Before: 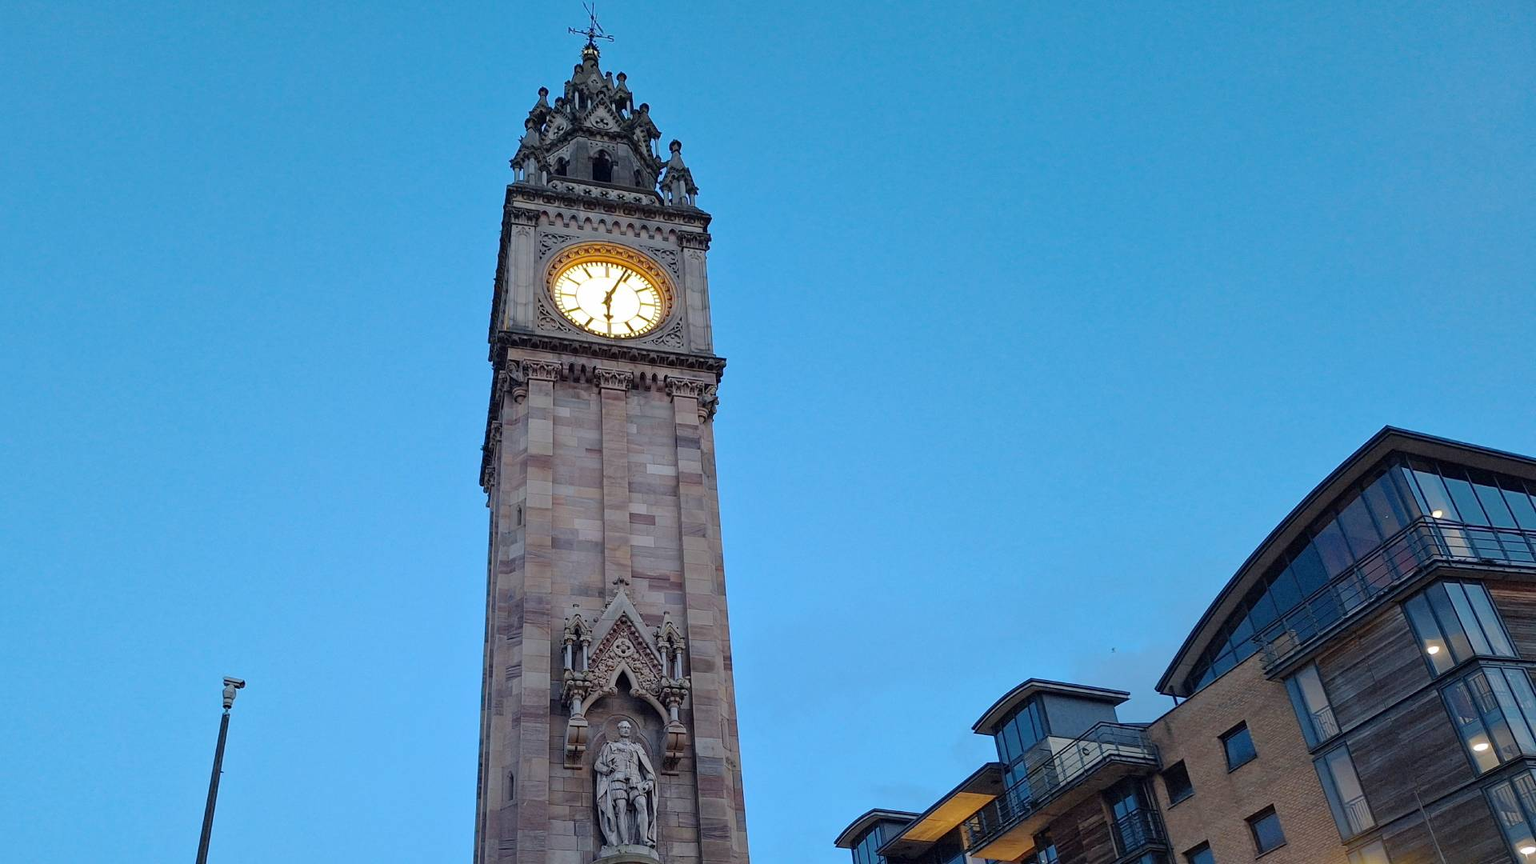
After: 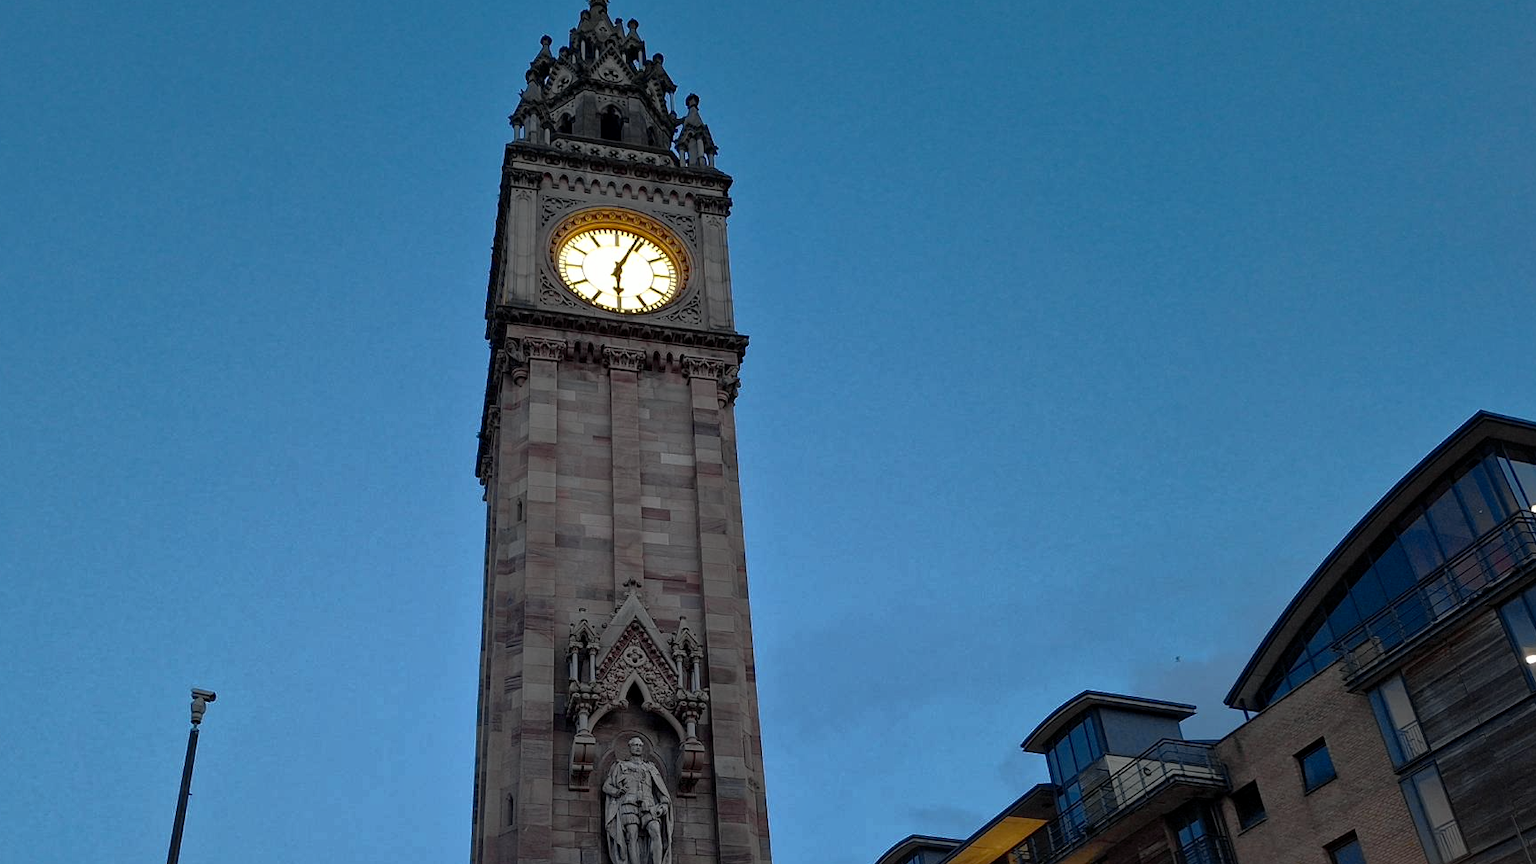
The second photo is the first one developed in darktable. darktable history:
contrast brightness saturation: contrast 0.2, brightness 0.15, saturation 0.14
crop: left 3.305%, top 6.436%, right 6.389%, bottom 3.258%
base curve: curves: ch0 [(0, 0) (0.564, 0.291) (0.802, 0.731) (1, 1)]
local contrast: mode bilateral grid, contrast 20, coarseness 50, detail 120%, midtone range 0.2
tone curve: curves: ch0 [(0, 0) (0.037, 0.025) (0.131, 0.093) (0.275, 0.256) (0.497, 0.51) (0.617, 0.643) (0.704, 0.732) (0.813, 0.832) (0.911, 0.925) (0.997, 0.995)]; ch1 [(0, 0) (0.301, 0.3) (0.444, 0.45) (0.493, 0.495) (0.507, 0.503) (0.534, 0.533) (0.582, 0.58) (0.658, 0.693) (0.746, 0.77) (1, 1)]; ch2 [(0, 0) (0.246, 0.233) (0.36, 0.352) (0.415, 0.418) (0.476, 0.492) (0.502, 0.504) (0.525, 0.518) (0.539, 0.544) (0.586, 0.602) (0.634, 0.651) (0.706, 0.727) (0.853, 0.852) (1, 0.951)], color space Lab, independent channels, preserve colors none
